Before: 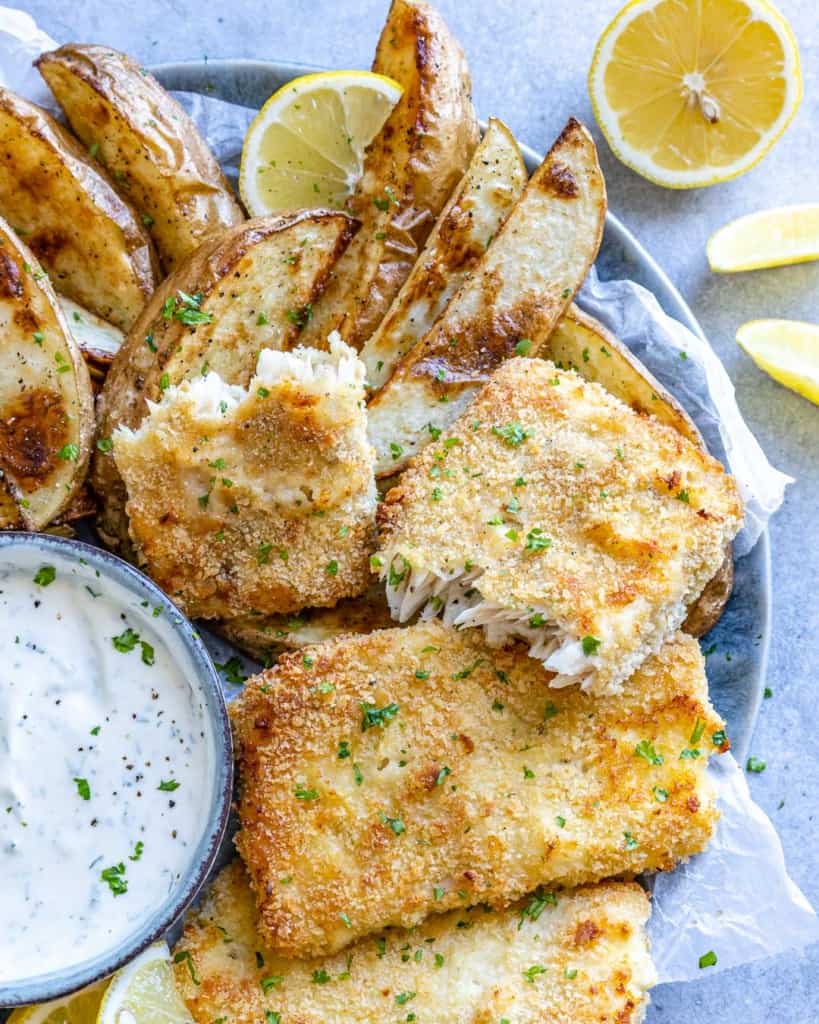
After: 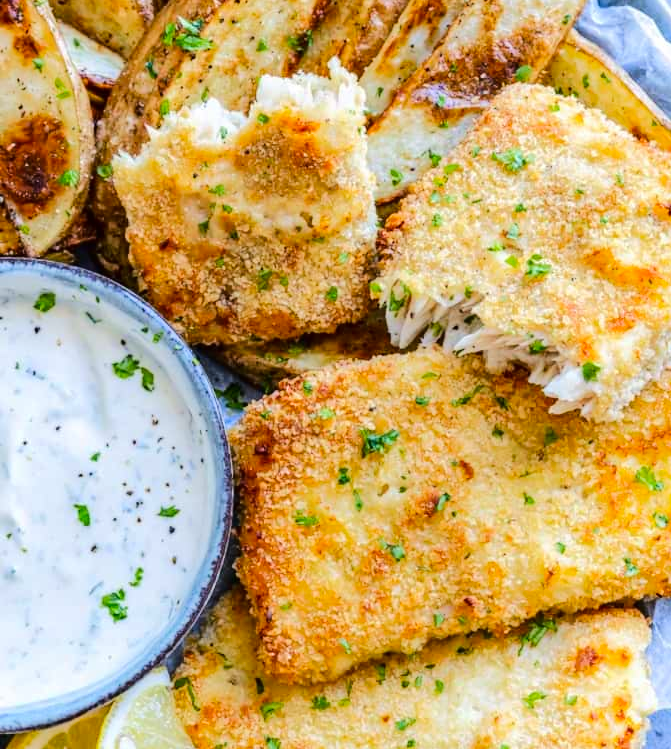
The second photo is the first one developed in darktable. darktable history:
contrast brightness saturation: contrast 0.077, saturation 0.204
crop: top 26.78%, right 18.005%
tone curve: curves: ch0 [(0, 0) (0.003, 0.009) (0.011, 0.013) (0.025, 0.022) (0.044, 0.039) (0.069, 0.055) (0.1, 0.077) (0.136, 0.113) (0.177, 0.158) (0.224, 0.213) (0.277, 0.289) (0.335, 0.367) (0.399, 0.451) (0.468, 0.532) (0.543, 0.615) (0.623, 0.696) (0.709, 0.755) (0.801, 0.818) (0.898, 0.893) (1, 1)], color space Lab, linked channels, preserve colors none
